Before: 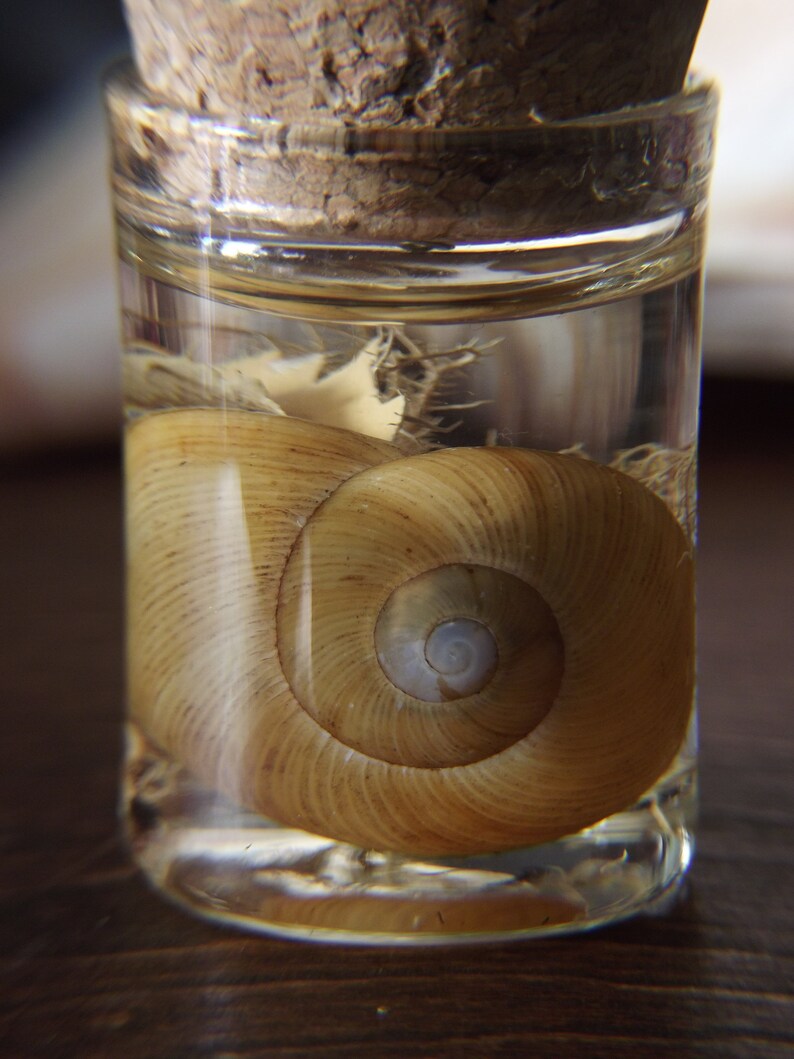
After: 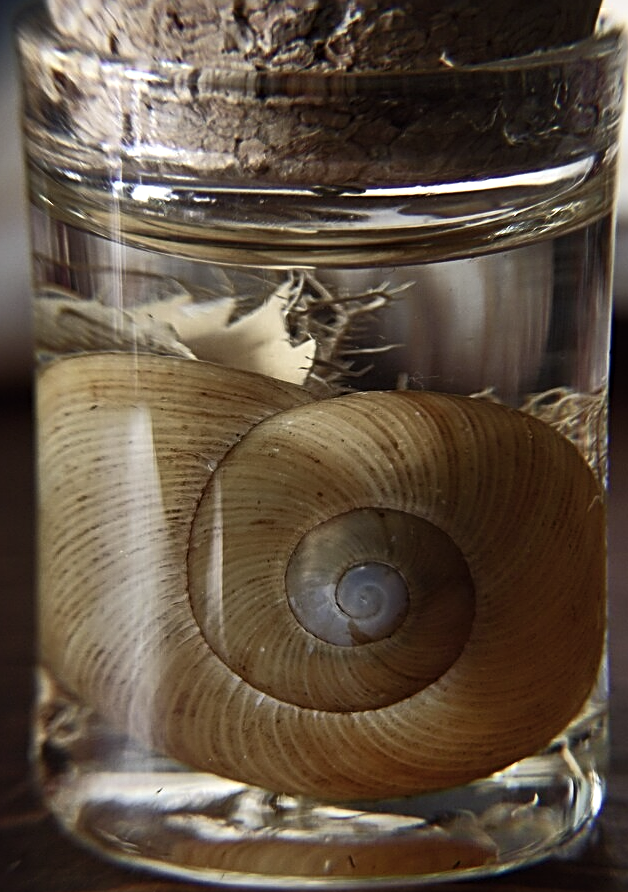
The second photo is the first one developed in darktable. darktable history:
sharpen: radius 3.025, amount 0.757
crop: left 11.225%, top 5.381%, right 9.565%, bottom 10.314%
shadows and highlights: soften with gaussian
color balance rgb: perceptual saturation grading › highlights -31.88%, perceptual saturation grading › mid-tones 5.8%, perceptual saturation grading › shadows 18.12%, perceptual brilliance grading › highlights 3.62%, perceptual brilliance grading › mid-tones -18.12%, perceptual brilliance grading › shadows -41.3%
